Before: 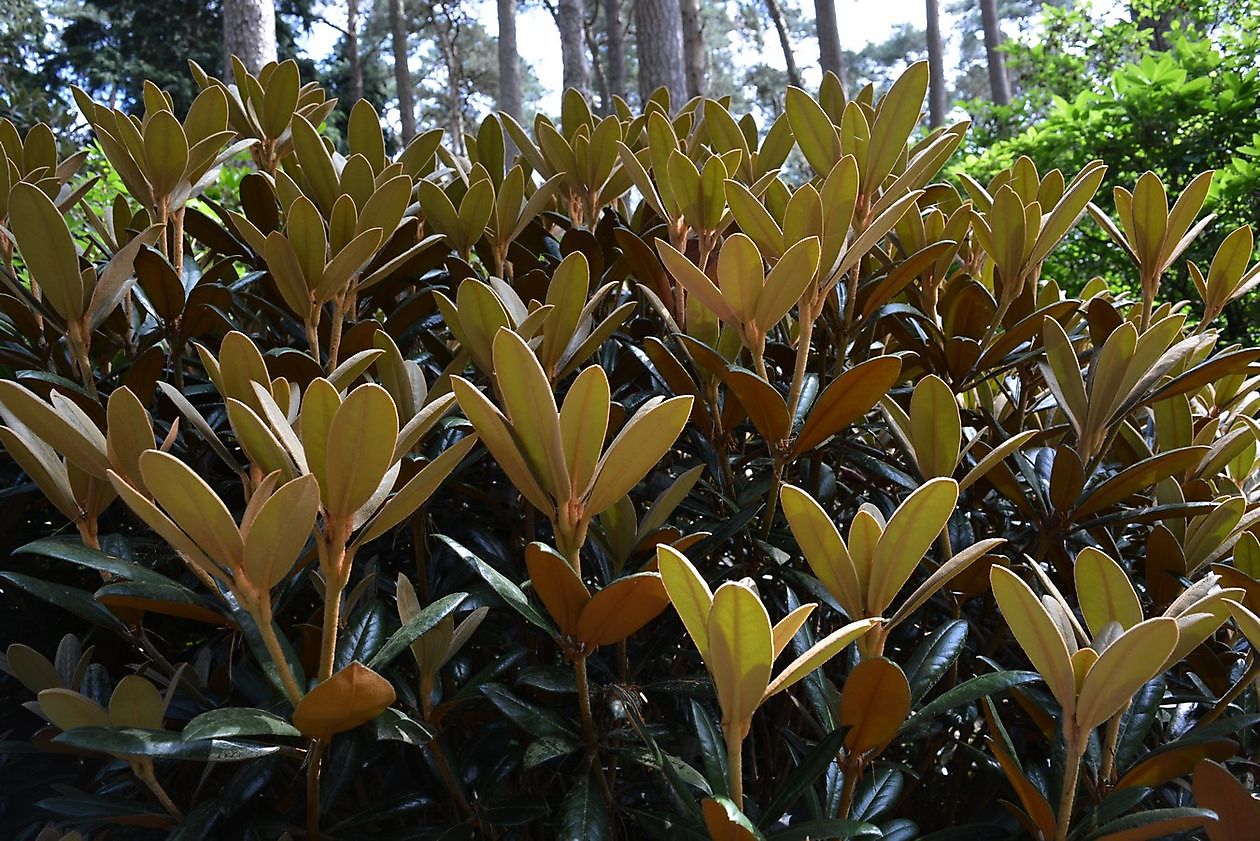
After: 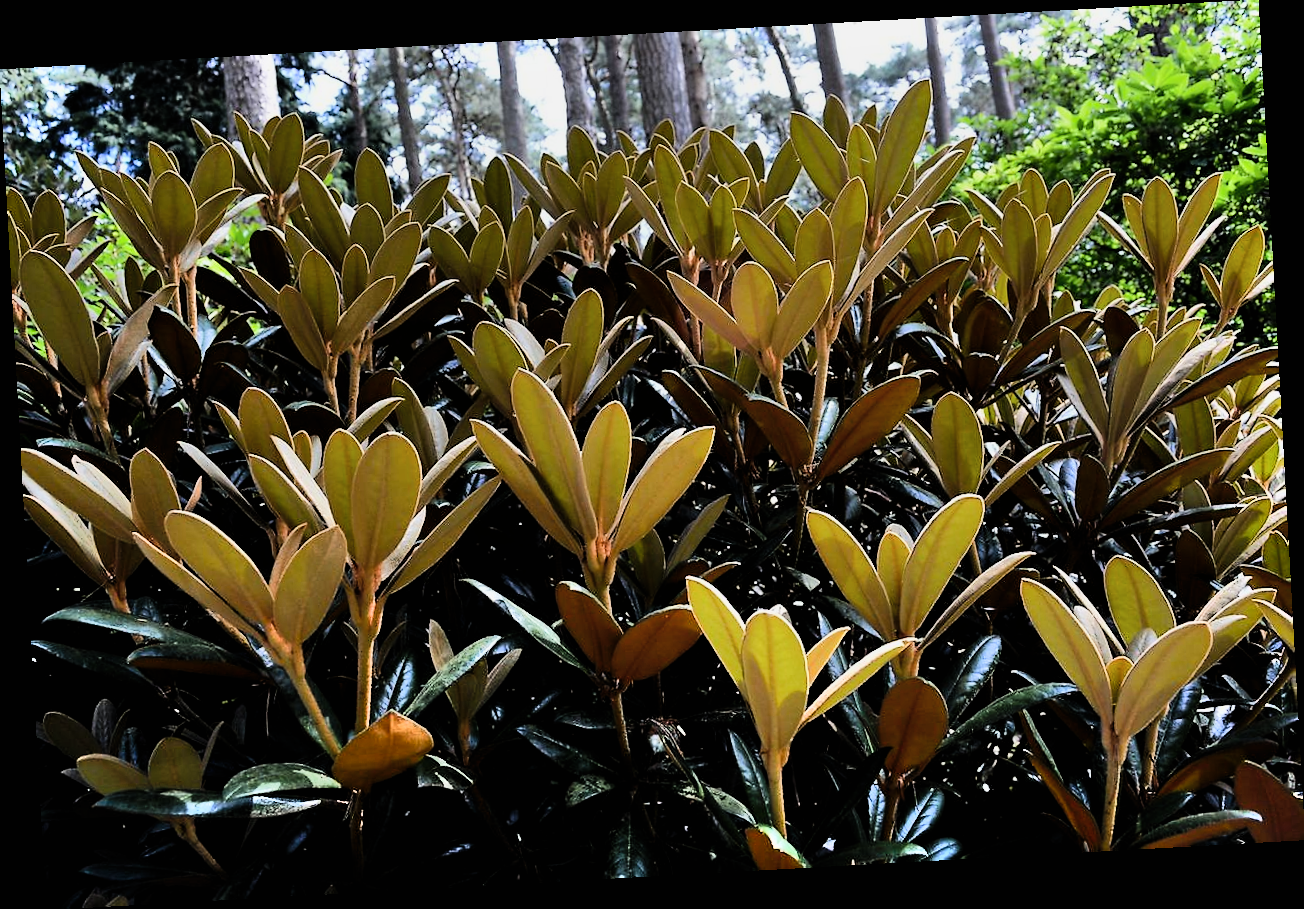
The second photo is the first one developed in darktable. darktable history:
color balance rgb: perceptual saturation grading › global saturation 10%, global vibrance 10%
filmic rgb: black relative exposure -16 EV, white relative exposure 6.29 EV, hardness 5.1, contrast 1.35
shadows and highlights: low approximation 0.01, soften with gaussian
rotate and perspective: rotation -3.18°, automatic cropping off
